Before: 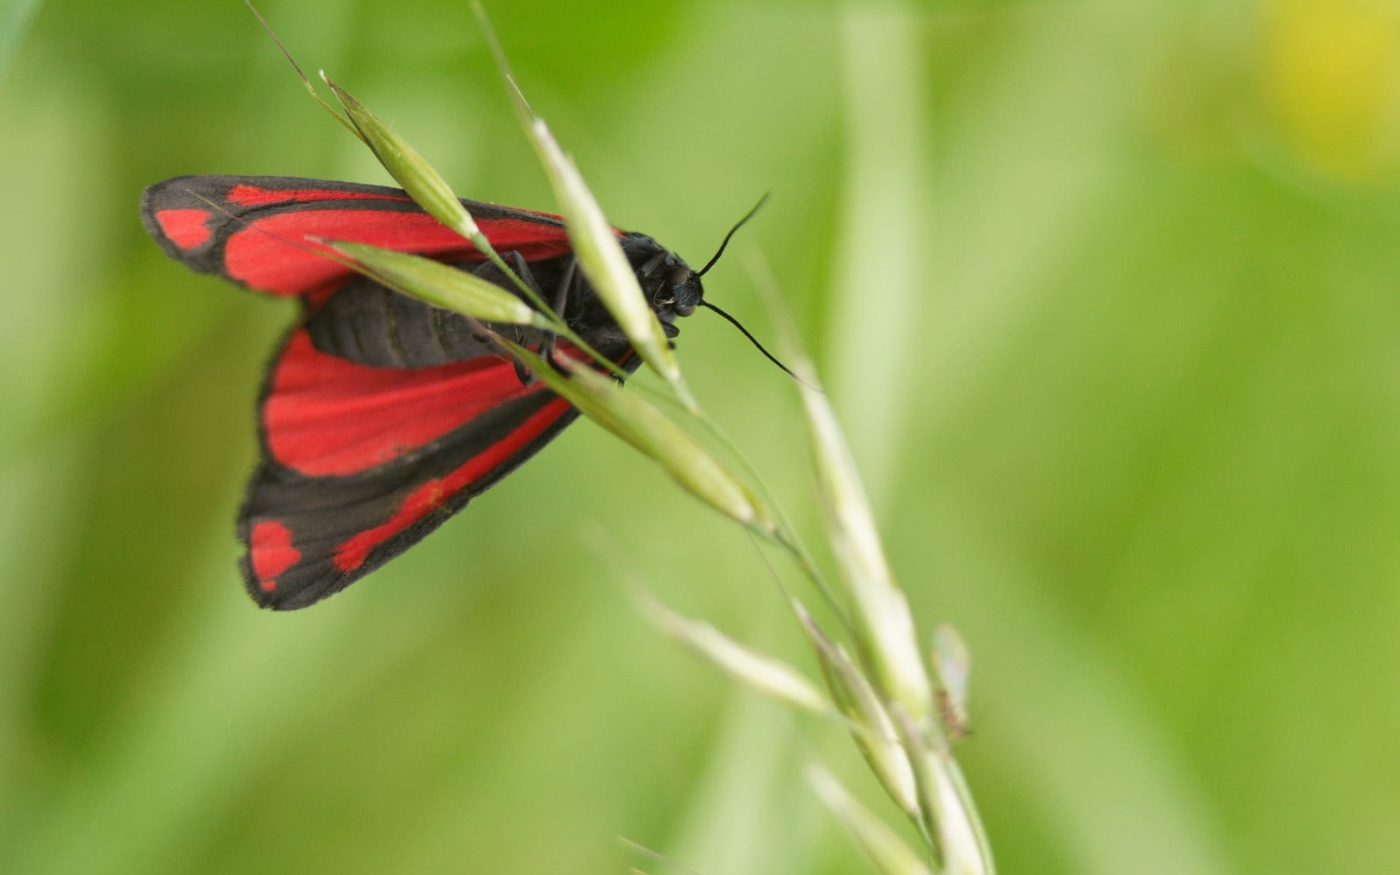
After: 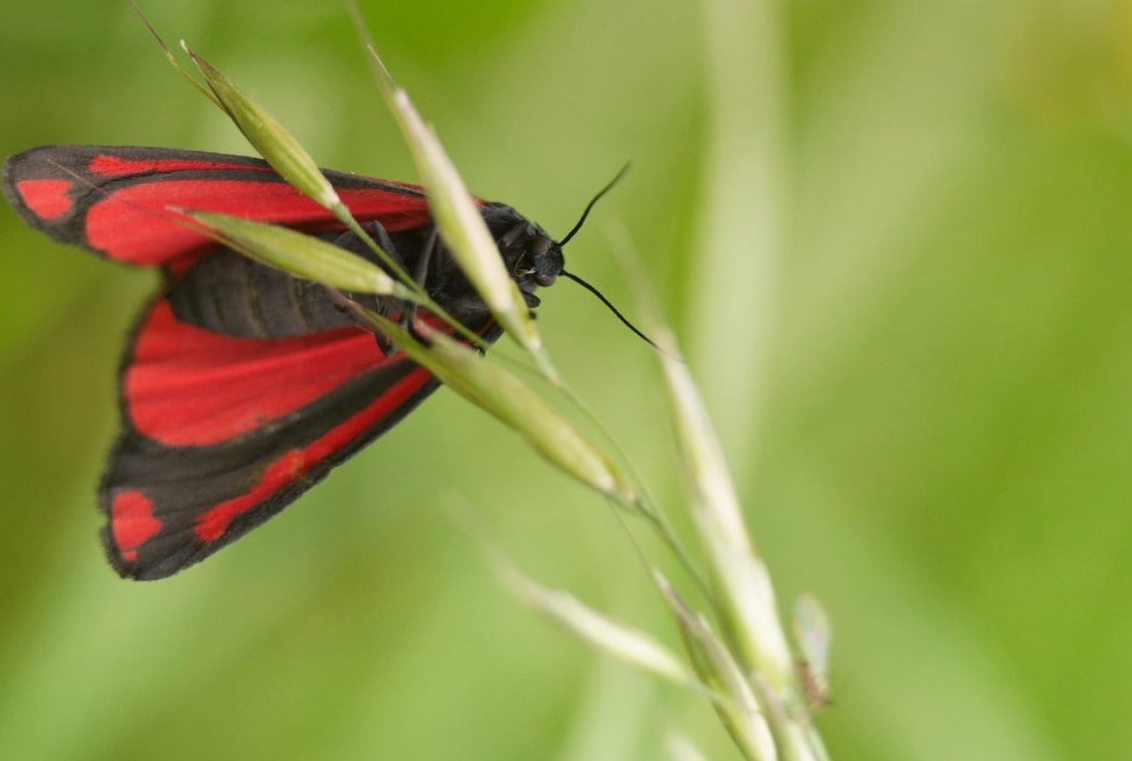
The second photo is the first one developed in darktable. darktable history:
crop: left 9.929%, top 3.475%, right 9.188%, bottom 9.529%
graduated density: density 0.38 EV, hardness 21%, rotation -6.11°, saturation 32%
